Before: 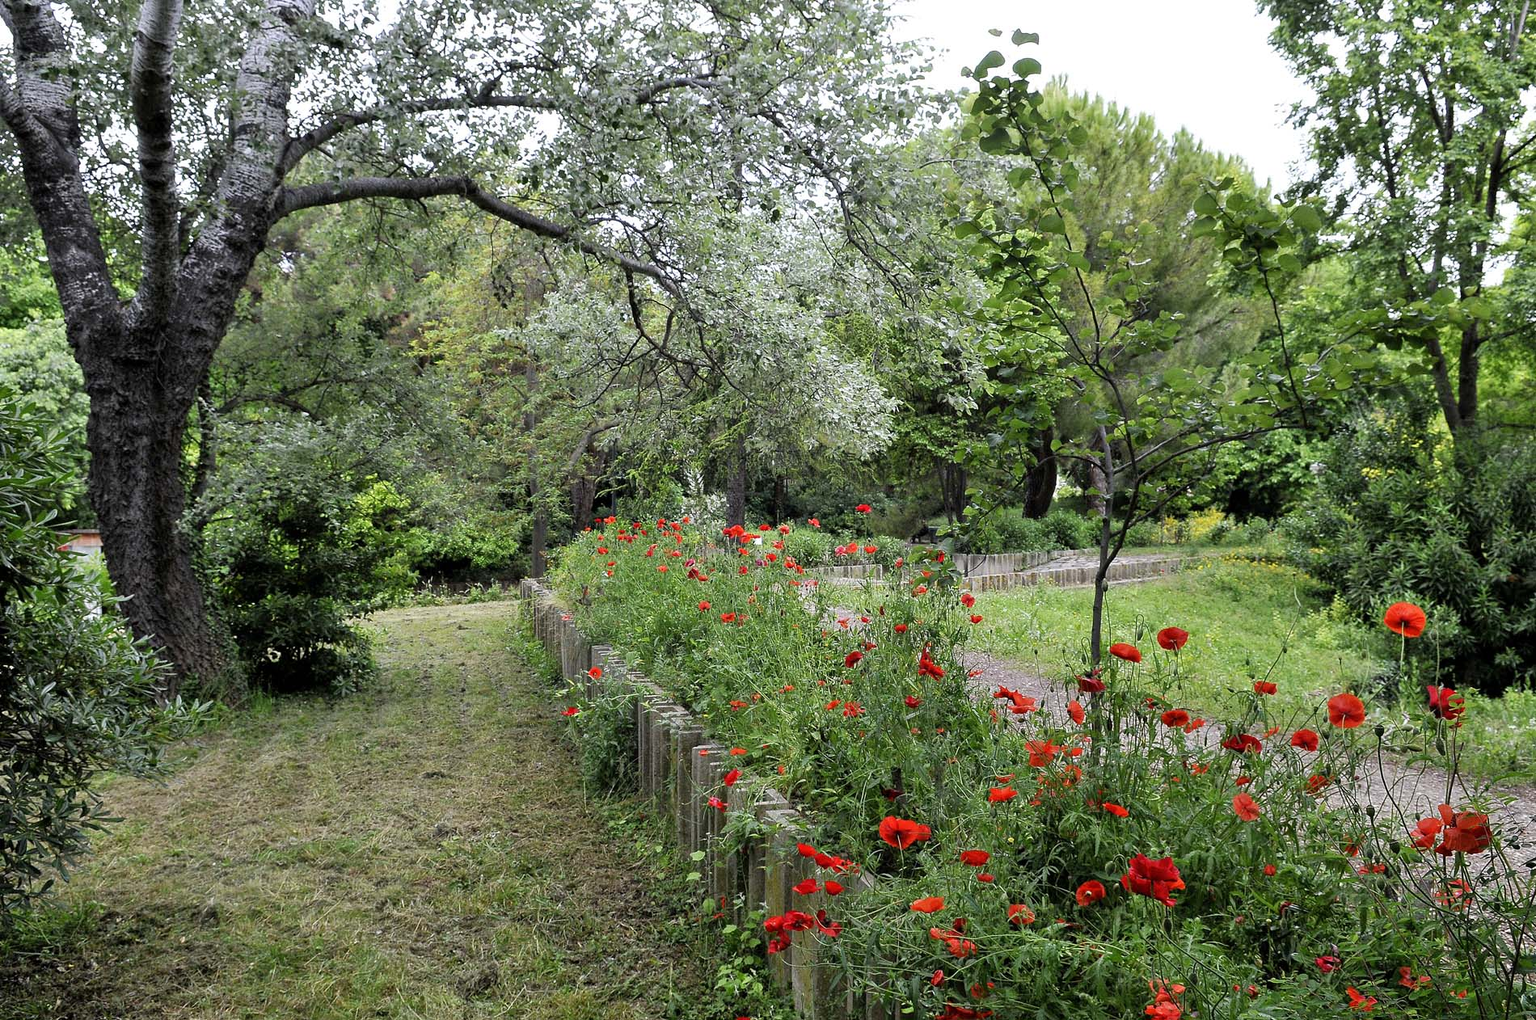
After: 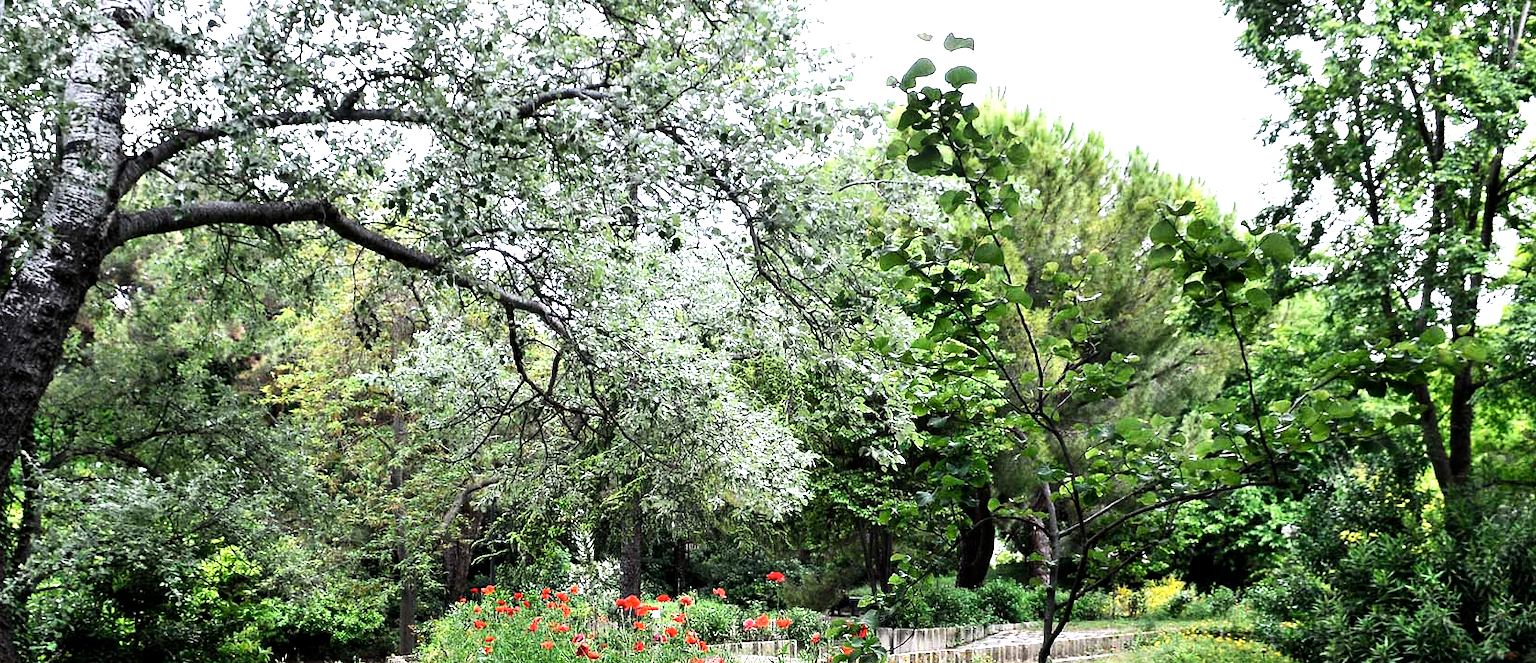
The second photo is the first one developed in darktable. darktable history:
tone equalizer: -8 EV -1.05 EV, -7 EV -0.987 EV, -6 EV -0.865 EV, -5 EV -0.588 EV, -3 EV 0.589 EV, -2 EV 0.887 EV, -1 EV 0.987 EV, +0 EV 1.07 EV, edges refinement/feathering 500, mask exposure compensation -1.57 EV, preserve details no
contrast brightness saturation: saturation -0.057
crop and rotate: left 11.783%, bottom 42.565%
